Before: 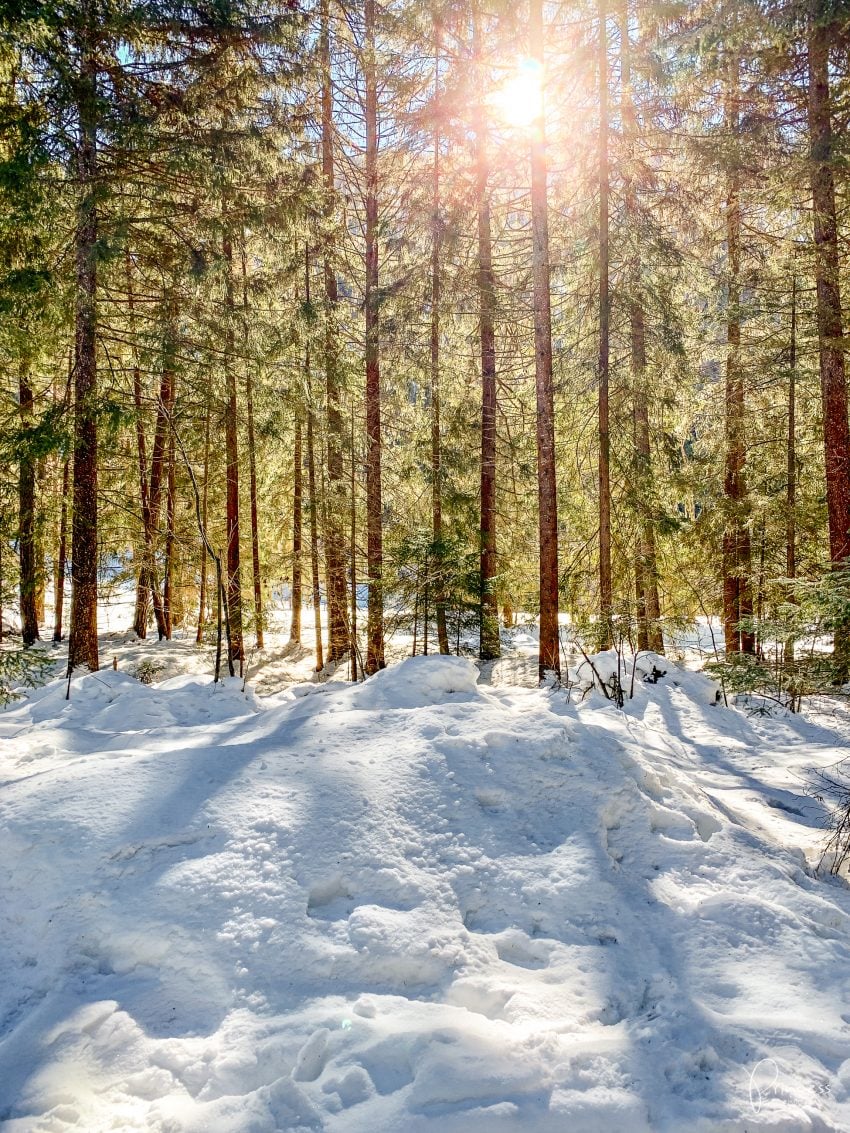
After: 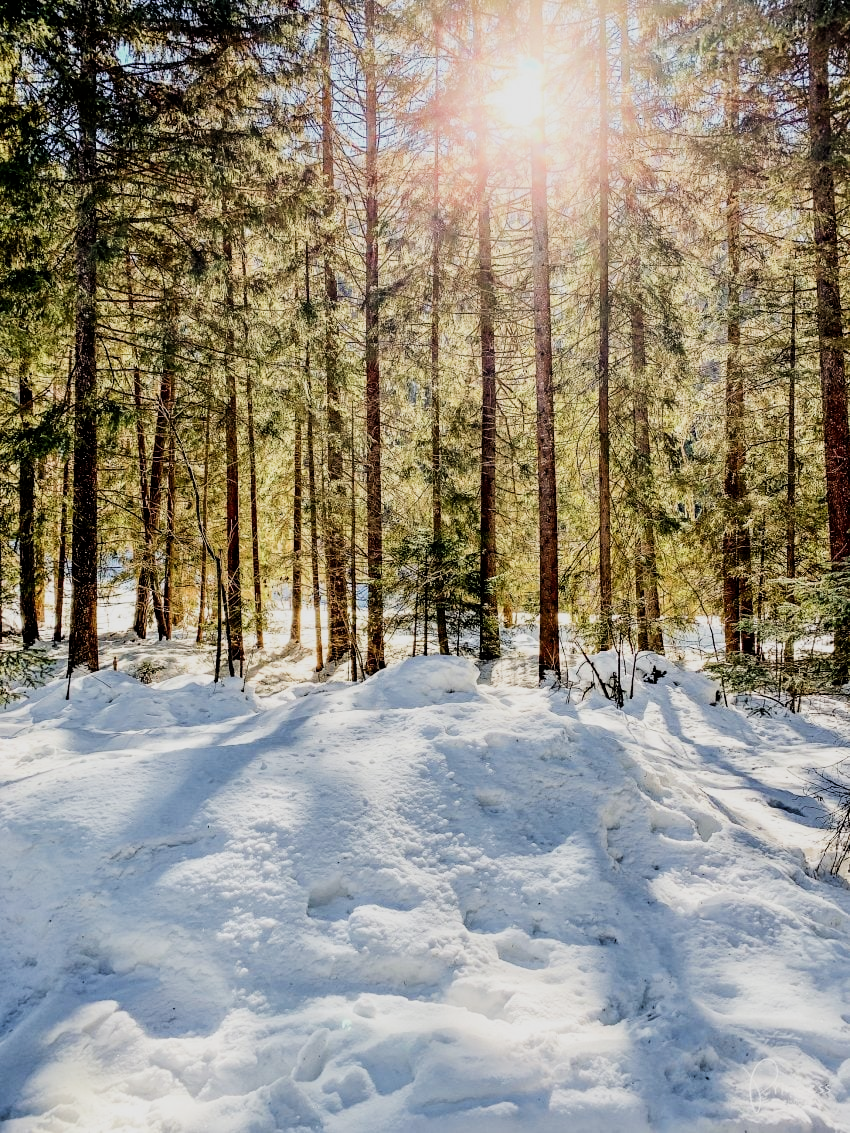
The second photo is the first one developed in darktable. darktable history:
color correction: saturation 0.99
filmic rgb: black relative exposure -5 EV, hardness 2.88, contrast 1.3, highlights saturation mix -30%
